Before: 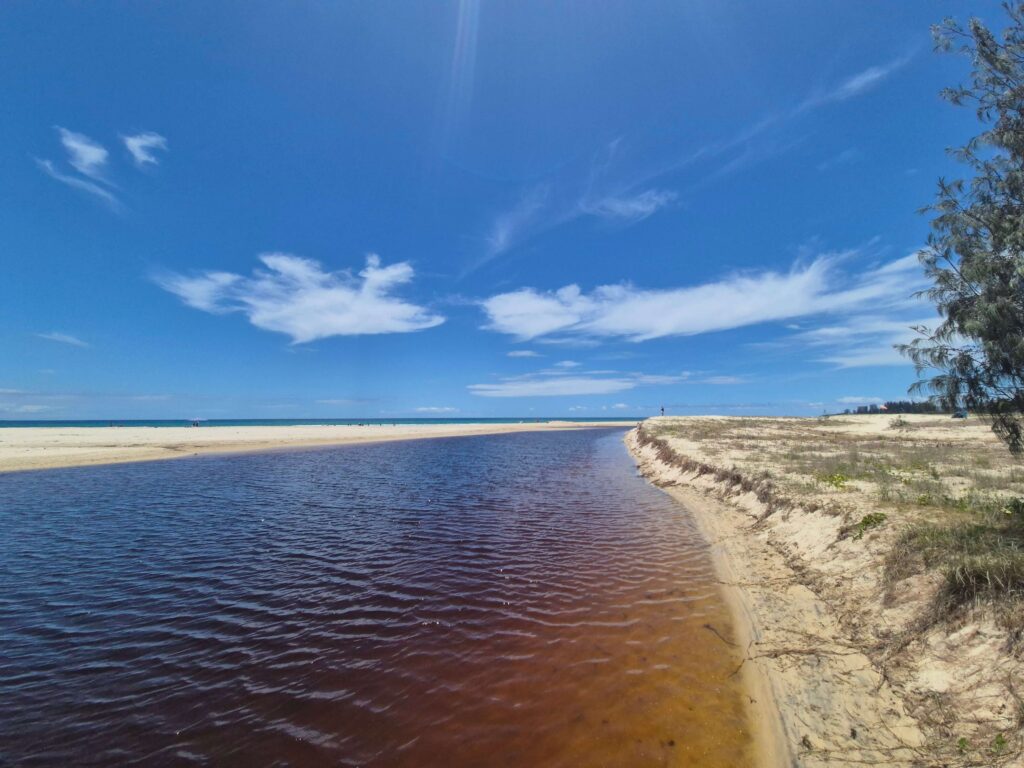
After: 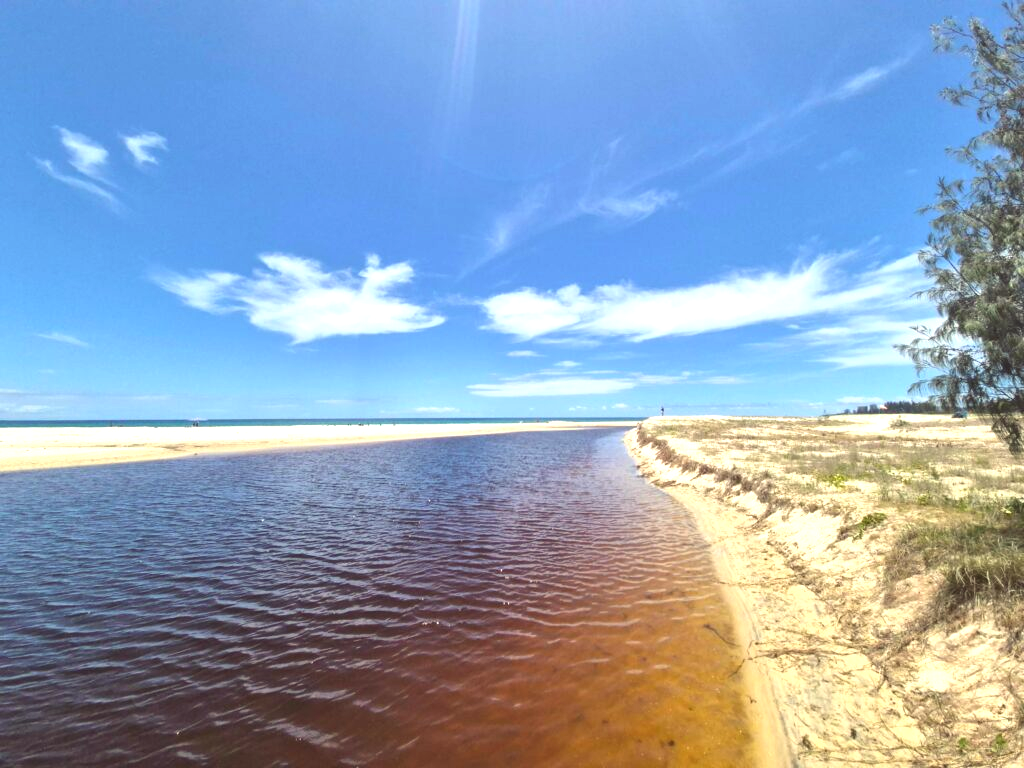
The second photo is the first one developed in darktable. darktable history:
exposure: exposure 1.137 EV, compensate highlight preservation false
color balance: lift [1.005, 1.002, 0.998, 0.998], gamma [1, 1.021, 1.02, 0.979], gain [0.923, 1.066, 1.056, 0.934]
